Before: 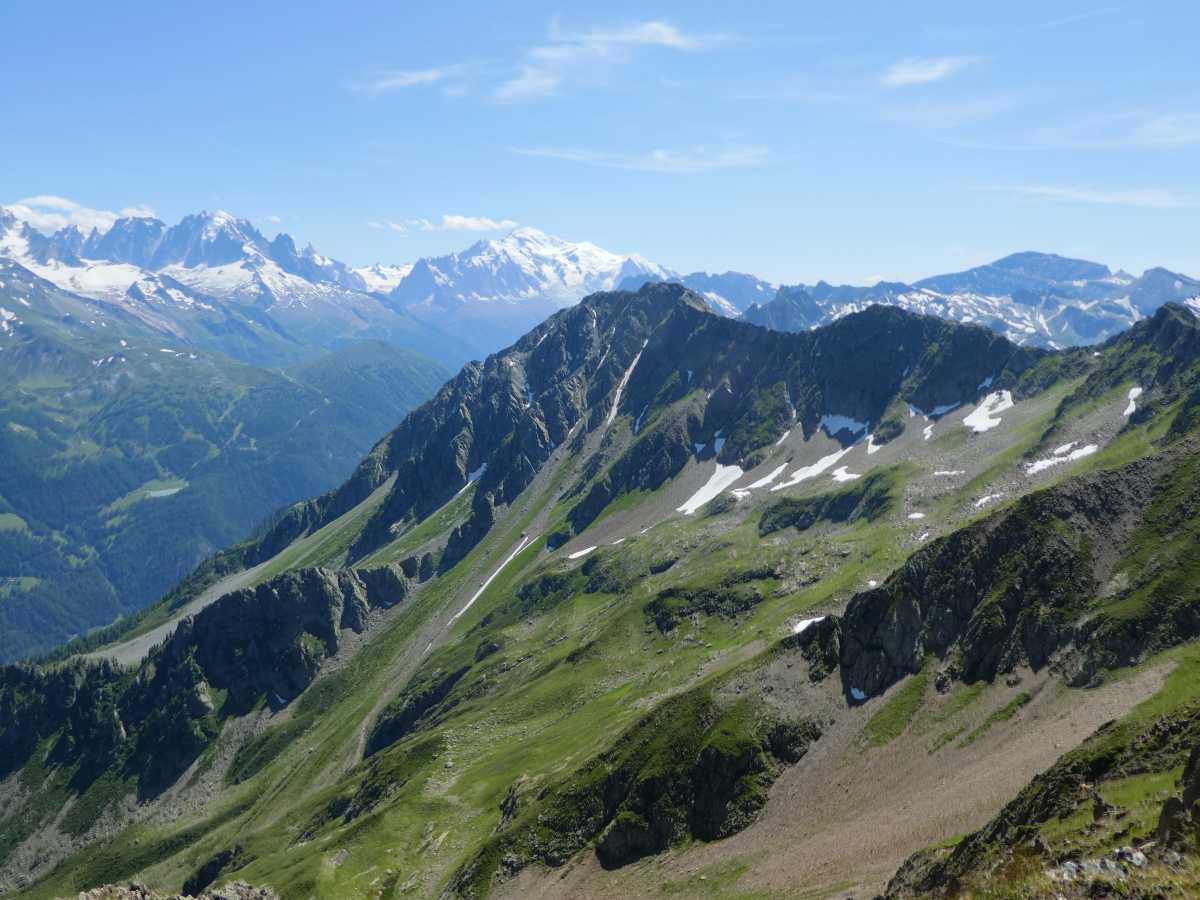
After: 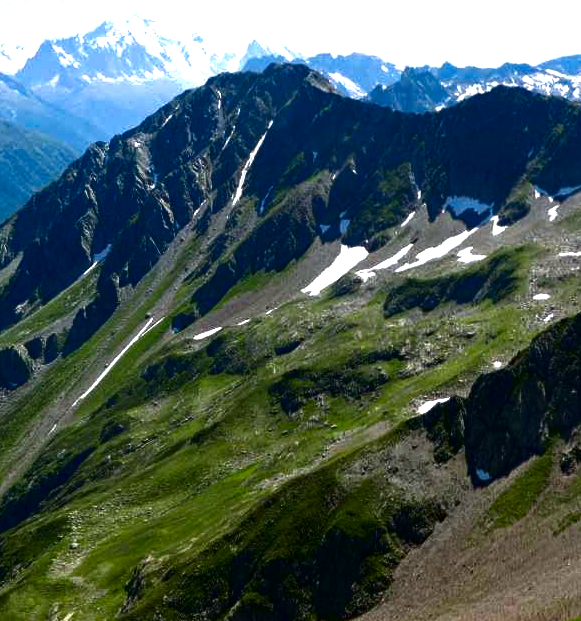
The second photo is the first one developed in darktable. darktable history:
contrast brightness saturation: brightness -0.532
crop: left 31.313%, top 24.419%, right 20.258%, bottom 6.505%
haze removal: compatibility mode true, adaptive false
exposure: black level correction 0, exposure 1.009 EV, compensate highlight preservation false
